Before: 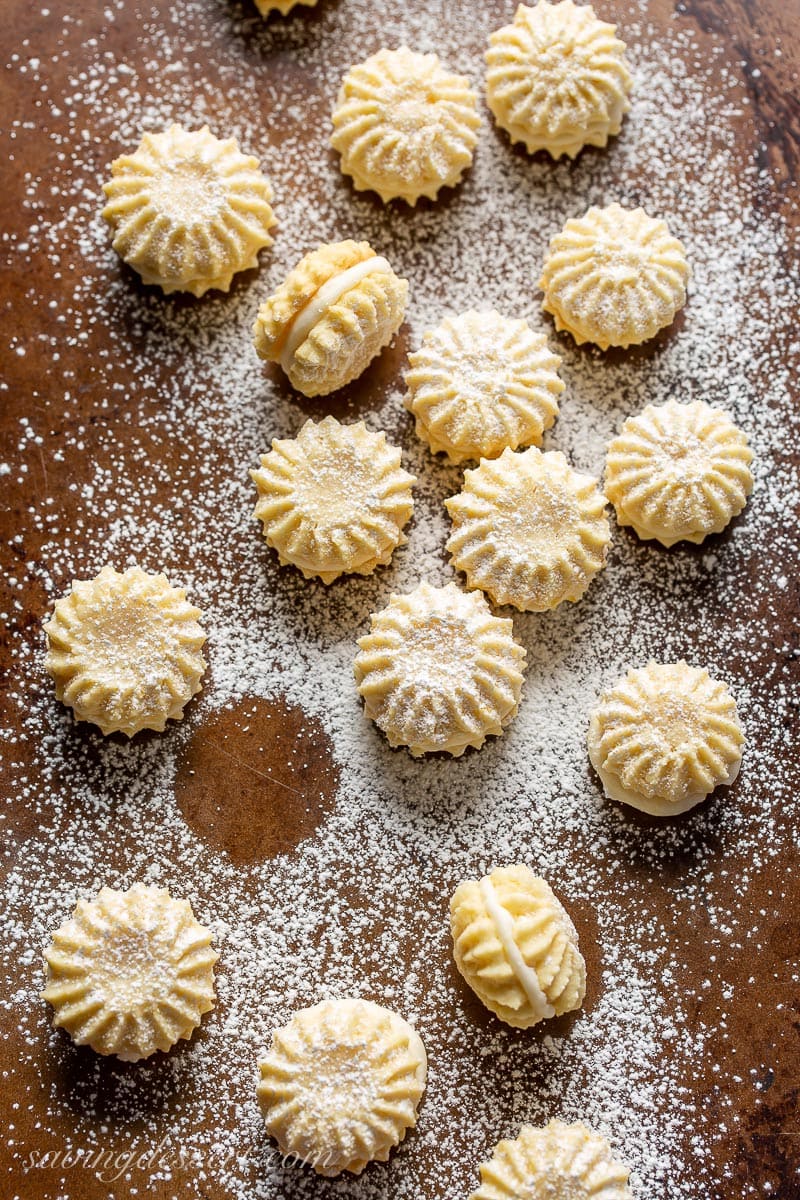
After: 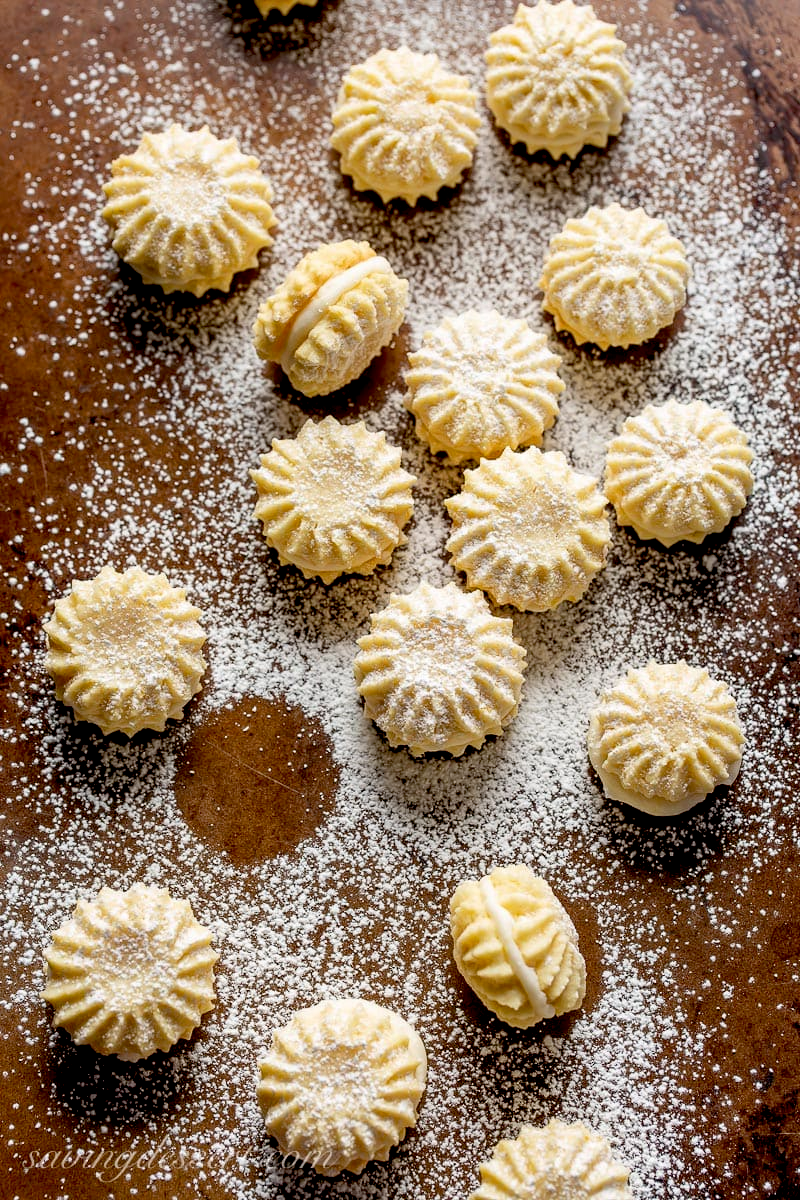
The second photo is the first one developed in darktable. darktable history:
color balance rgb: perceptual saturation grading › global saturation 0.275%
exposure: black level correction 0.017, exposure -0.006 EV, compensate highlight preservation false
